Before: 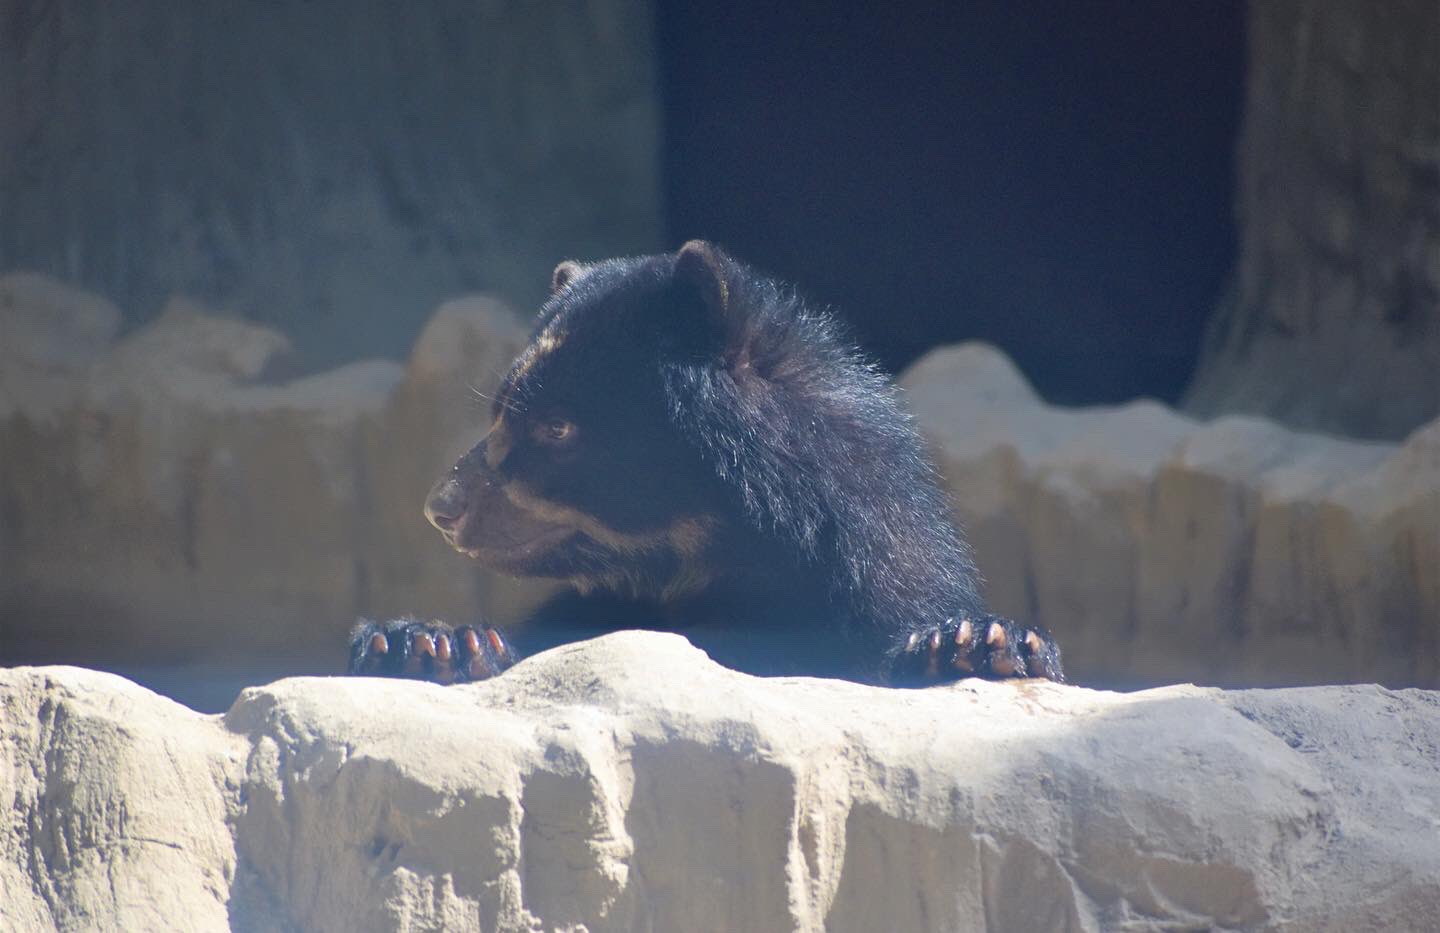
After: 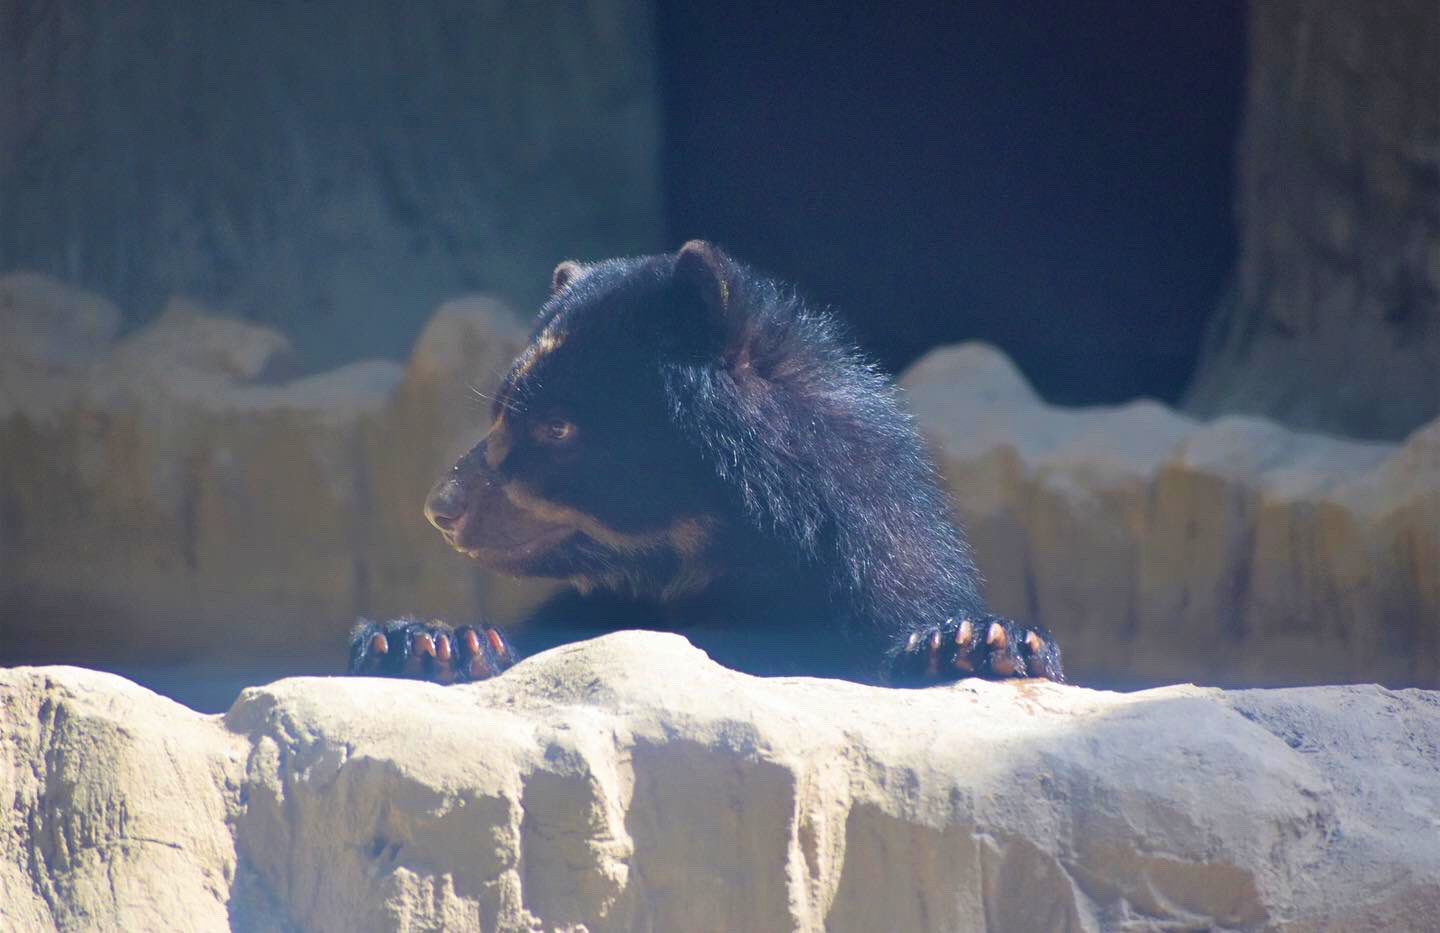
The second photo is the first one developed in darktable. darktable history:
velvia: strength 40.38%
